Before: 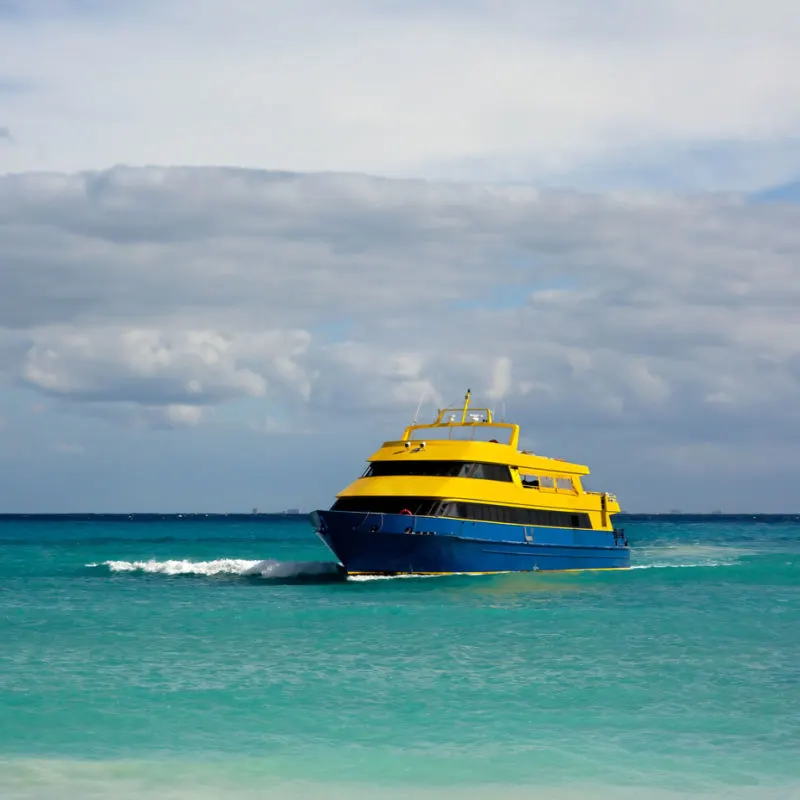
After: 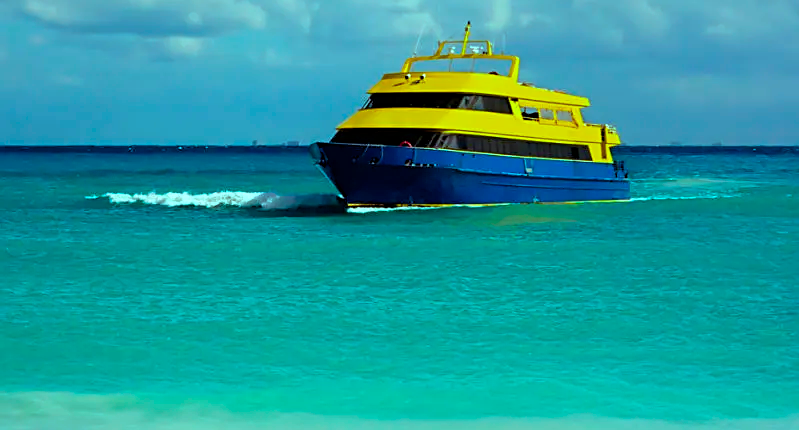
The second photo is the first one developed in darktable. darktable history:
sharpen: on, module defaults
crop and rotate: top 46.185%, right 0.102%
color balance rgb: highlights gain › chroma 5.336%, highlights gain › hue 196.66°, perceptual saturation grading › global saturation 36.042%, perceptual saturation grading › shadows 36.11%, global vibrance 2.42%
